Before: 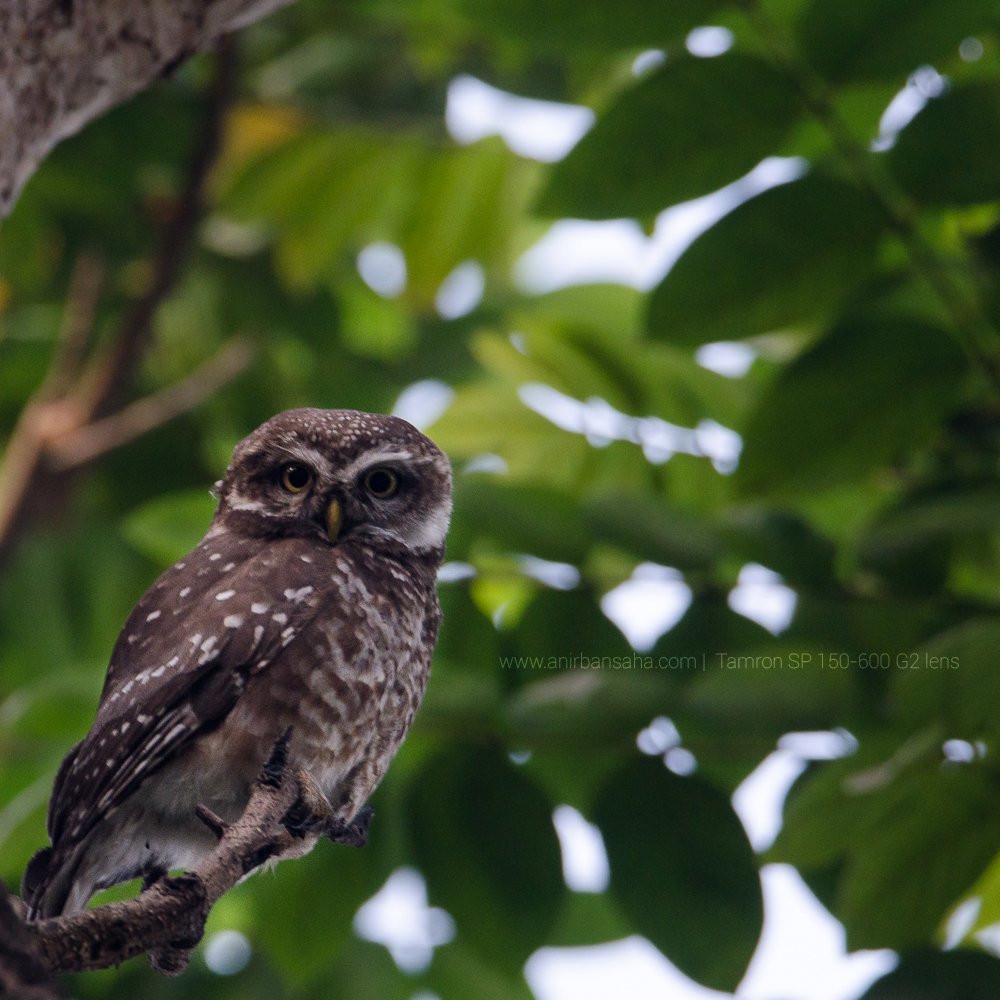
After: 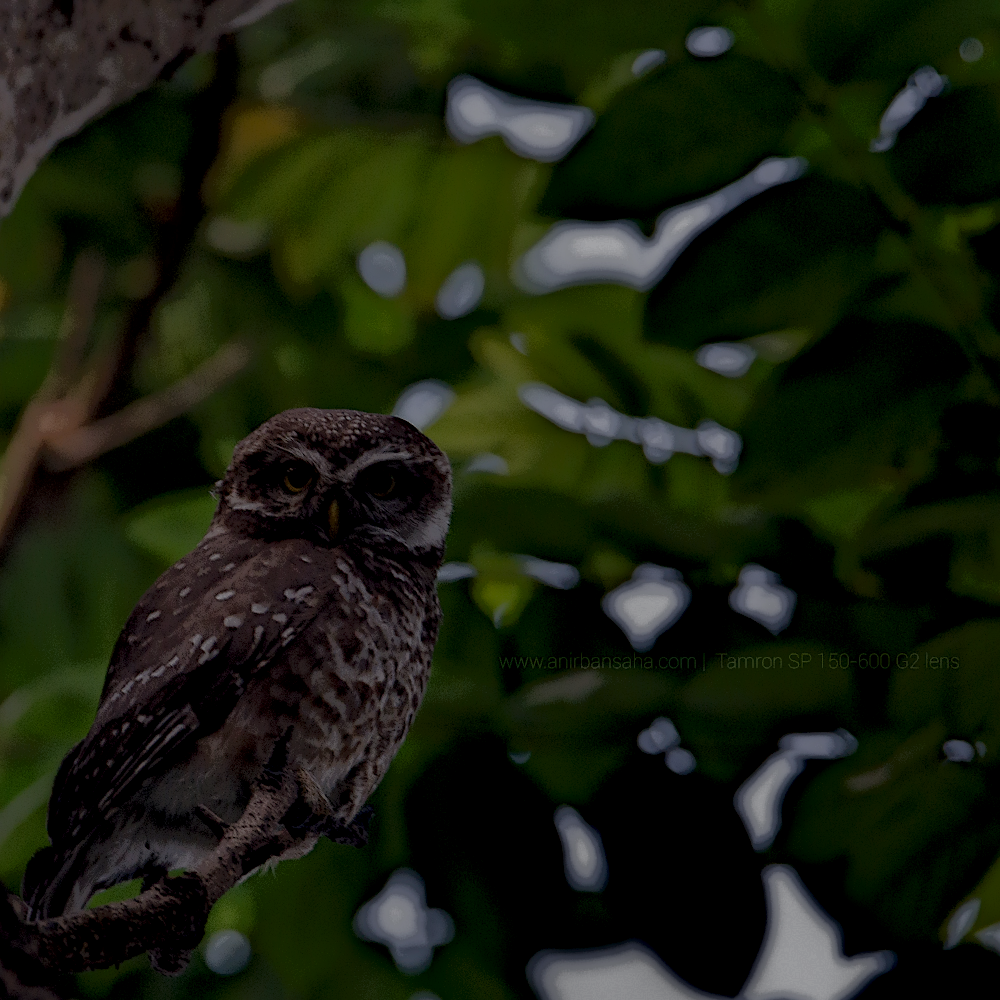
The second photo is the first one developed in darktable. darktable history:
sharpen: on, module defaults
local contrast: highlights 0%, shadows 198%, detail 164%, midtone range 0.001
contrast brightness saturation: contrast 0.11, saturation -0.17
base curve: curves: ch0 [(0, 0) (0.841, 0.609) (1, 1)]
